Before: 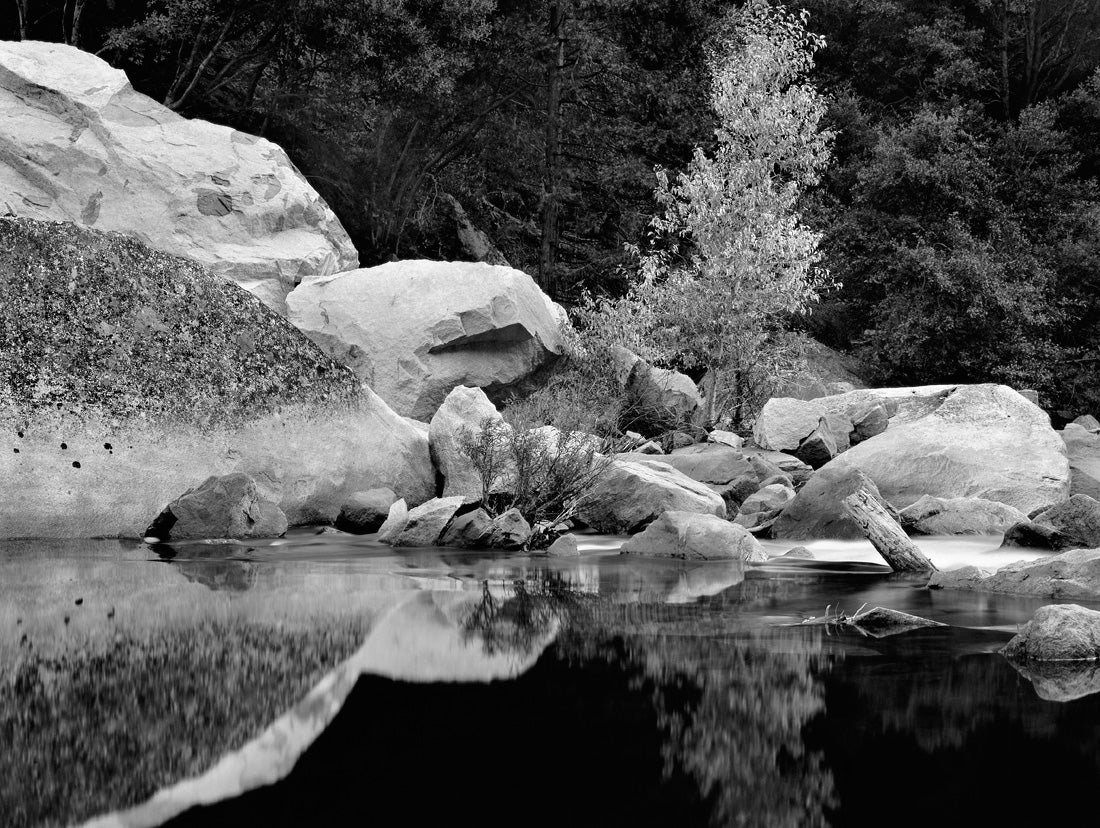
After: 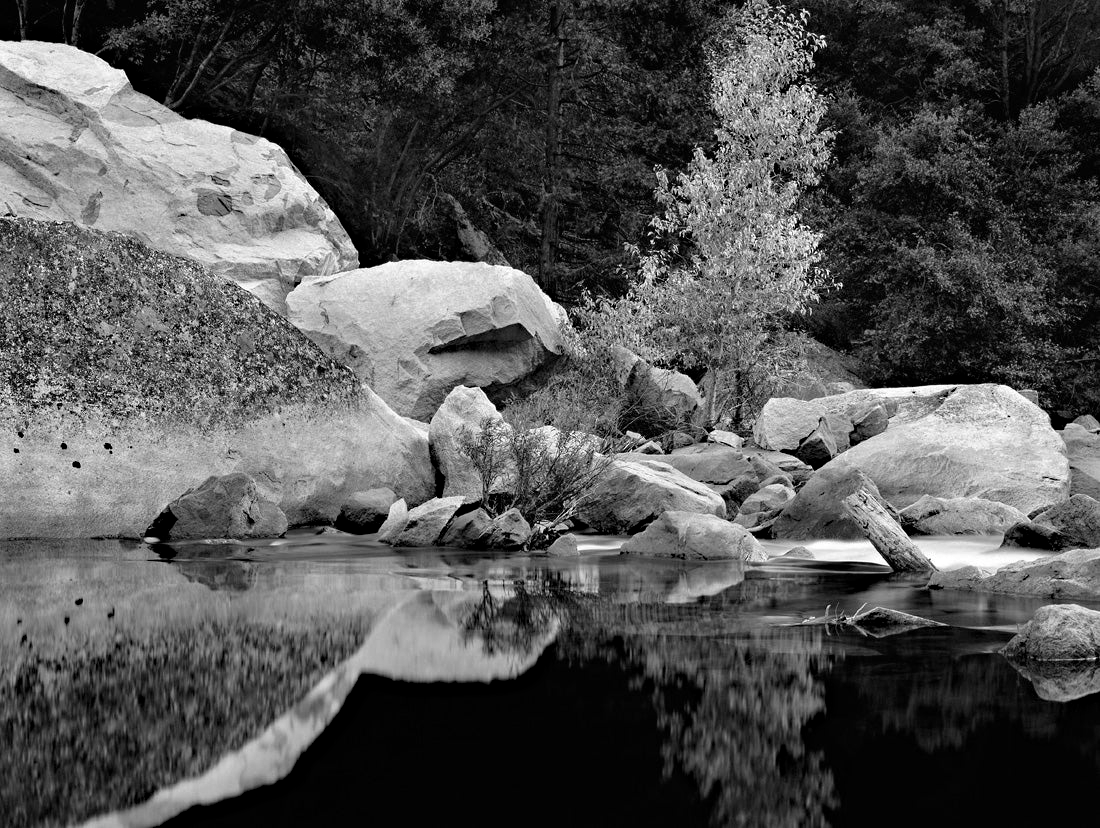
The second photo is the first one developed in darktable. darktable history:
haze removal: strength 0.287, distance 0.246, compatibility mode true, adaptive false
